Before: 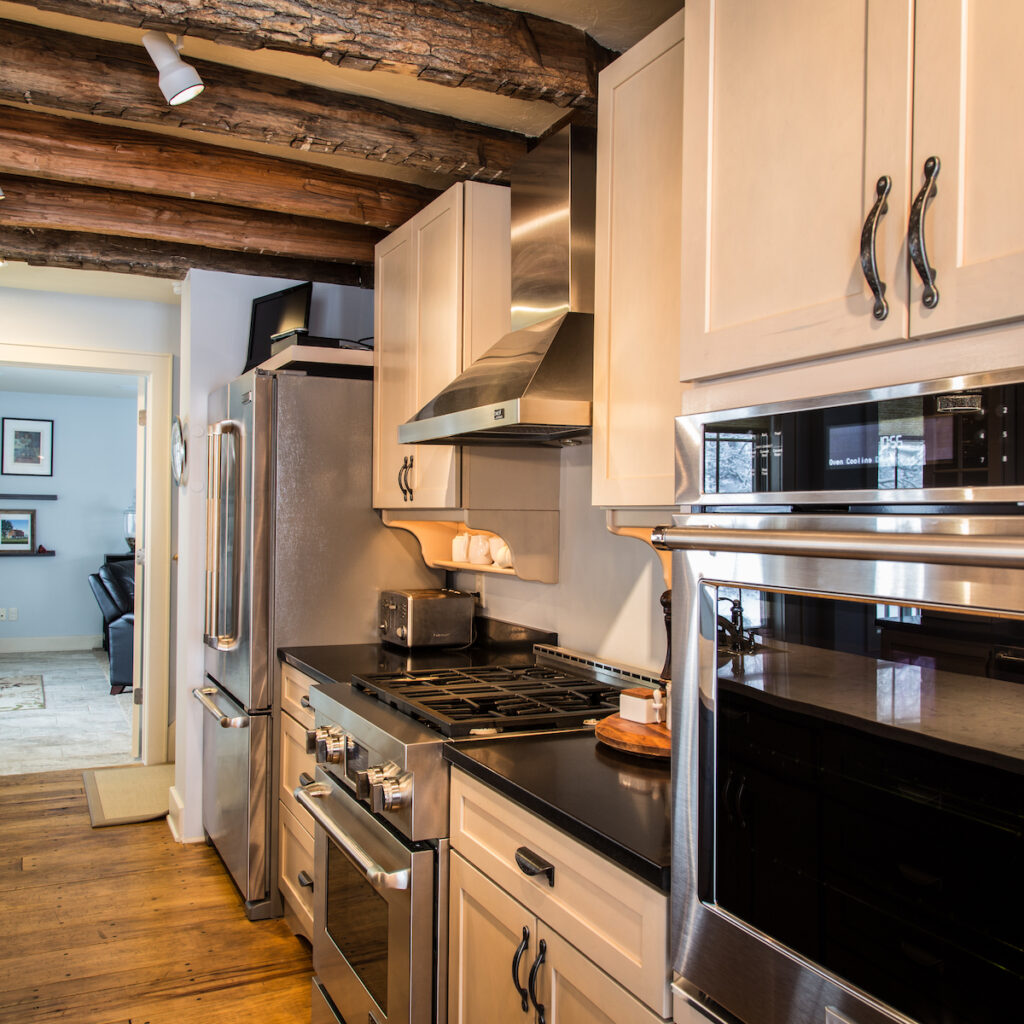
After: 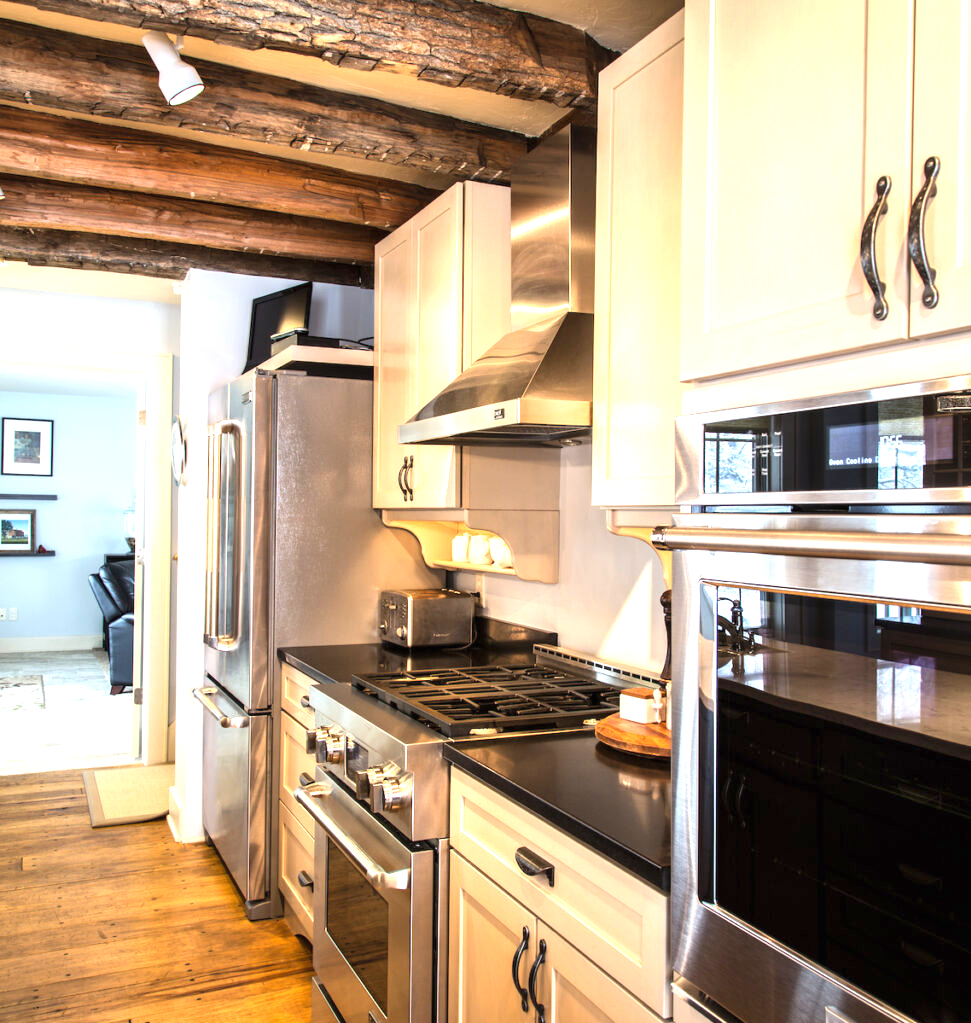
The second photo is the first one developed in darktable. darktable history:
exposure: black level correction 0, exposure 1.1 EV, compensate highlight preservation false
crop and rotate: right 5.167%
